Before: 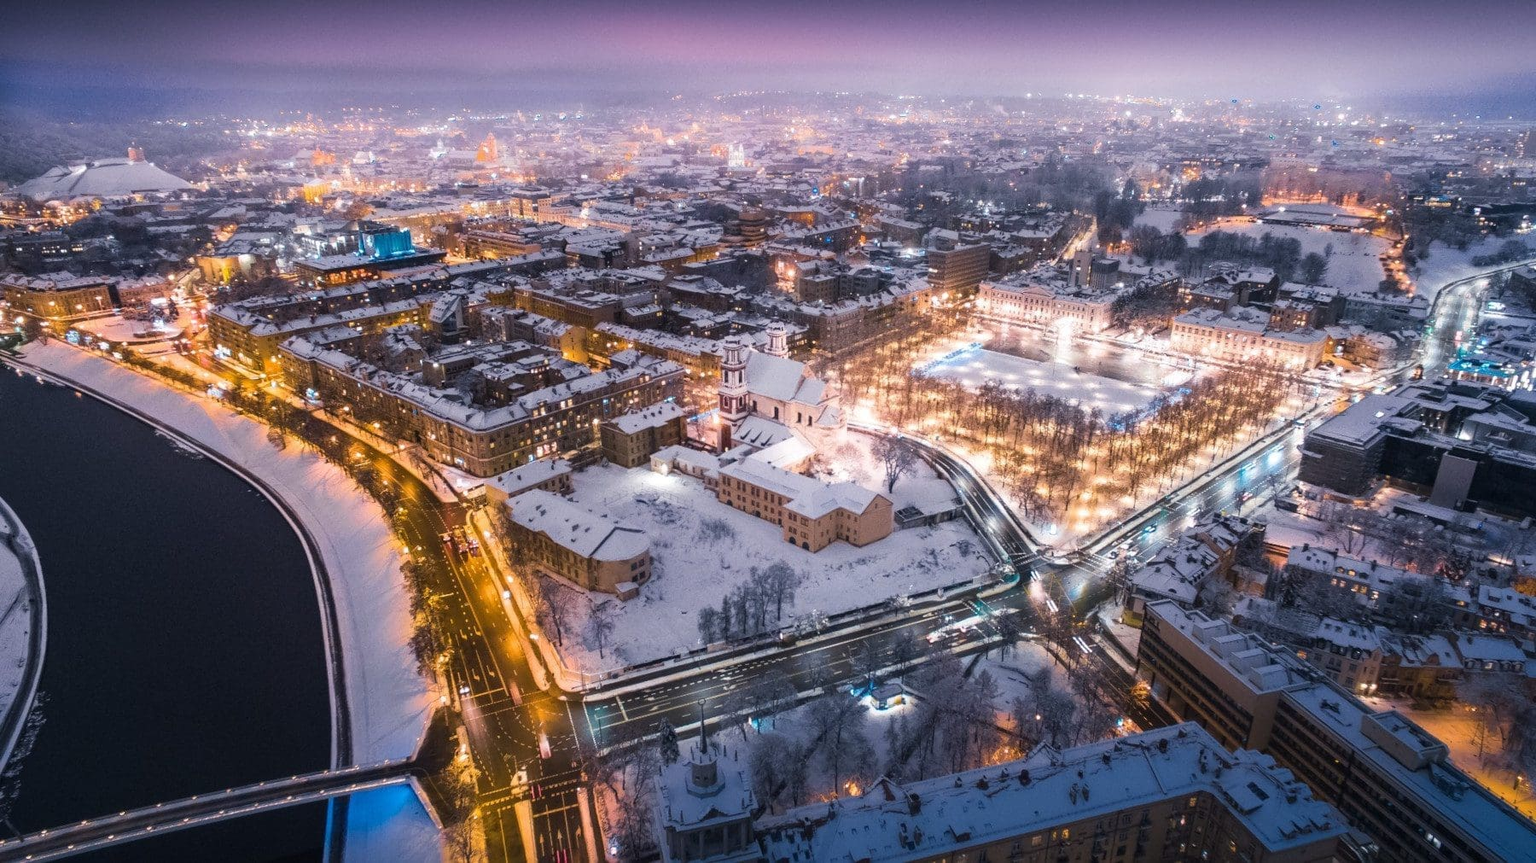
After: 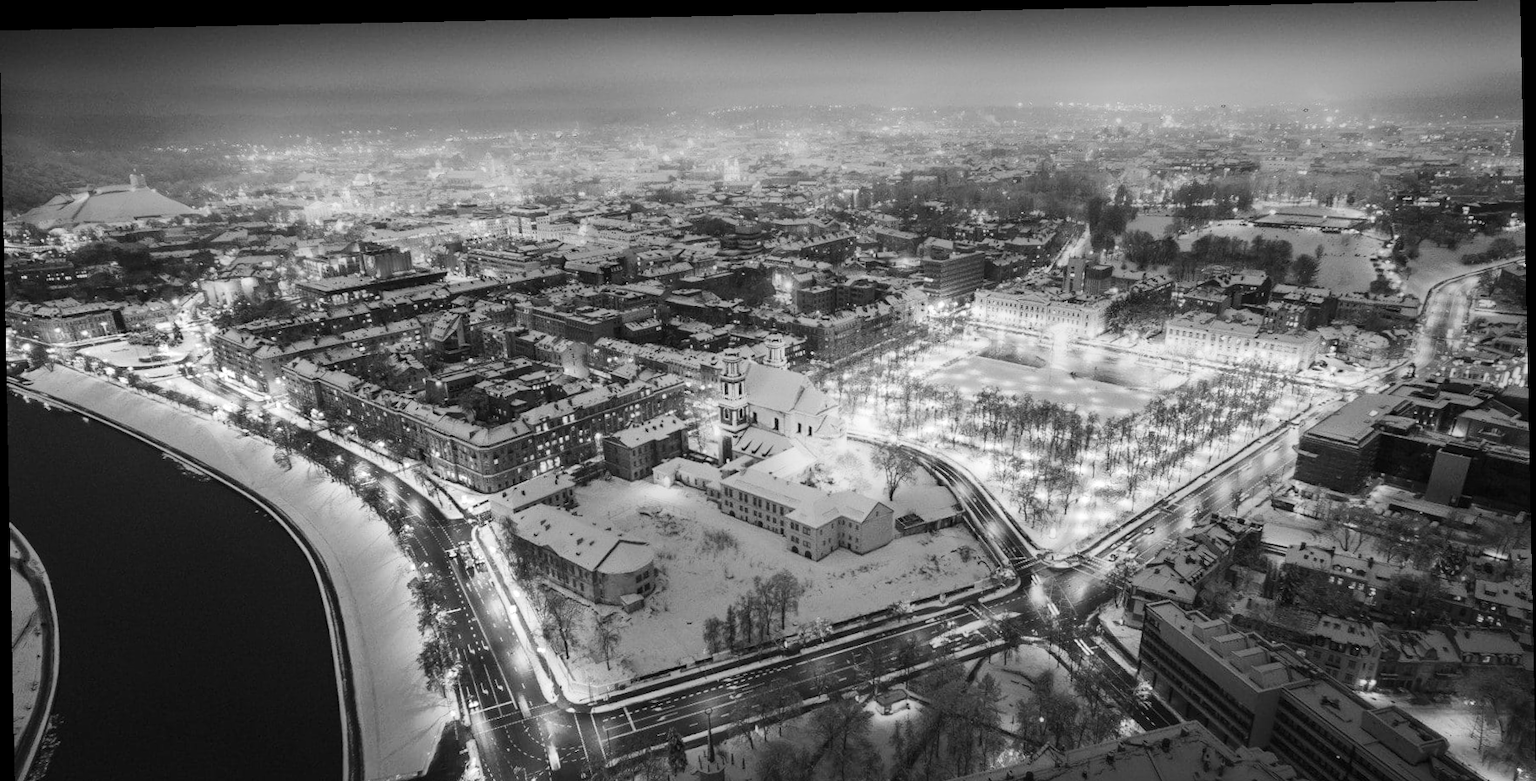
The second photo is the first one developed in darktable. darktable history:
rotate and perspective: rotation -1.17°, automatic cropping off
crop and rotate: top 0%, bottom 11.49%
exposure: exposure 0.7 EV, compensate highlight preservation false
monochrome: a 79.32, b 81.83, size 1.1
contrast brightness saturation: contrast 0.18, saturation 0.3
